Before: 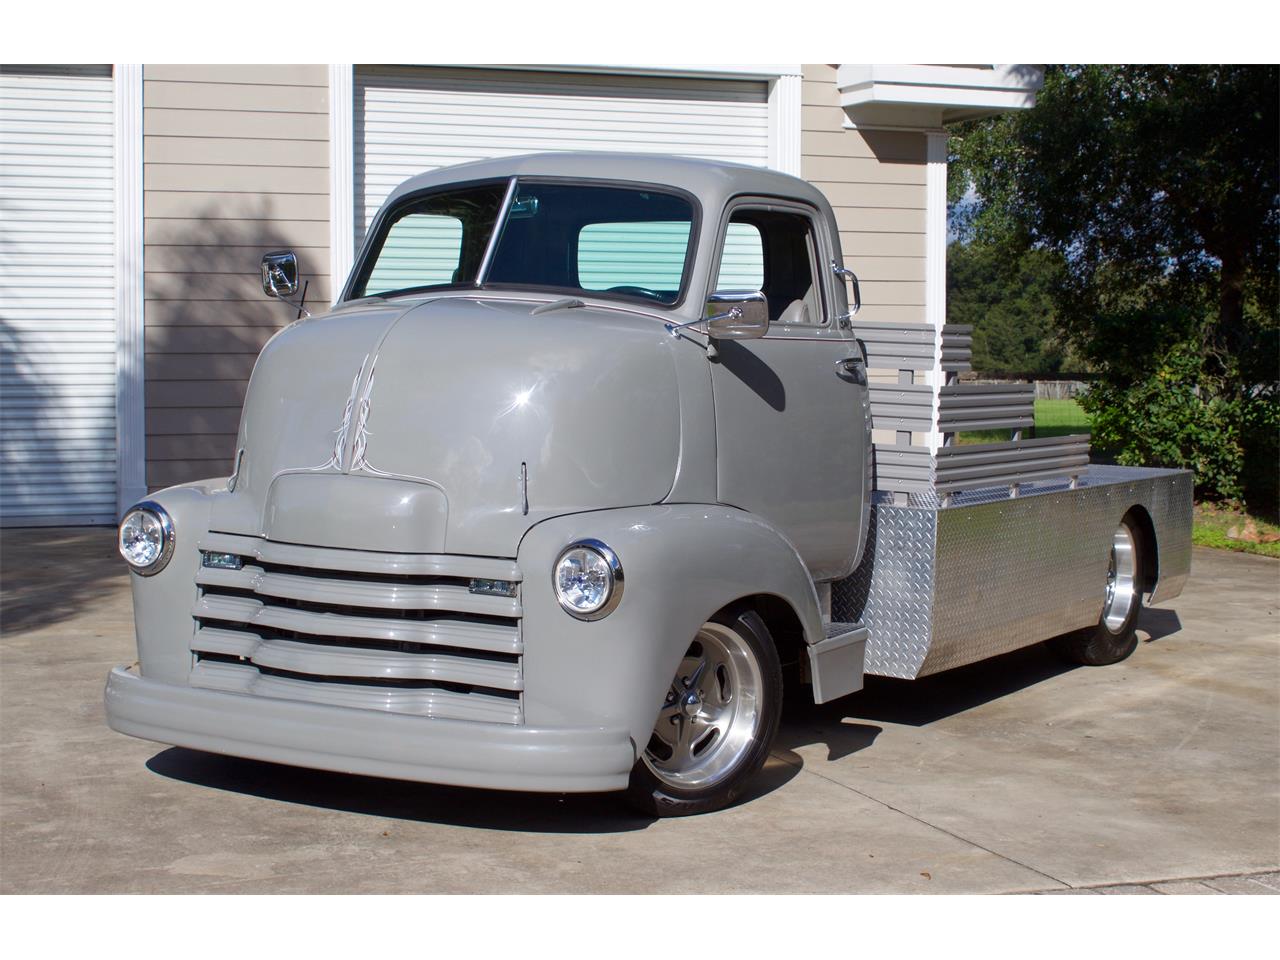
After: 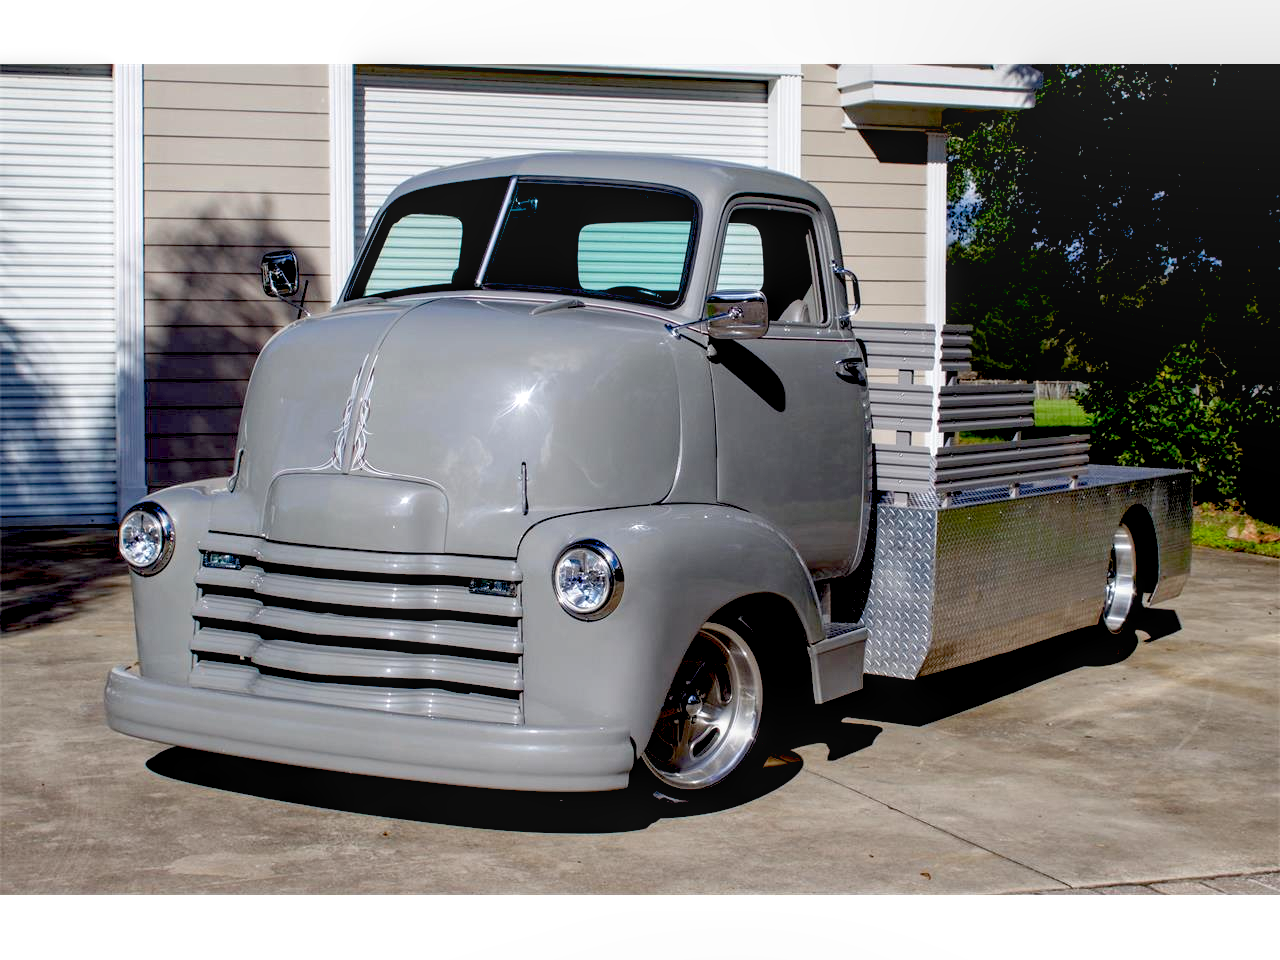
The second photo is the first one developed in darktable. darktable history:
exposure: black level correction 0.056, compensate highlight preservation false
local contrast: on, module defaults
